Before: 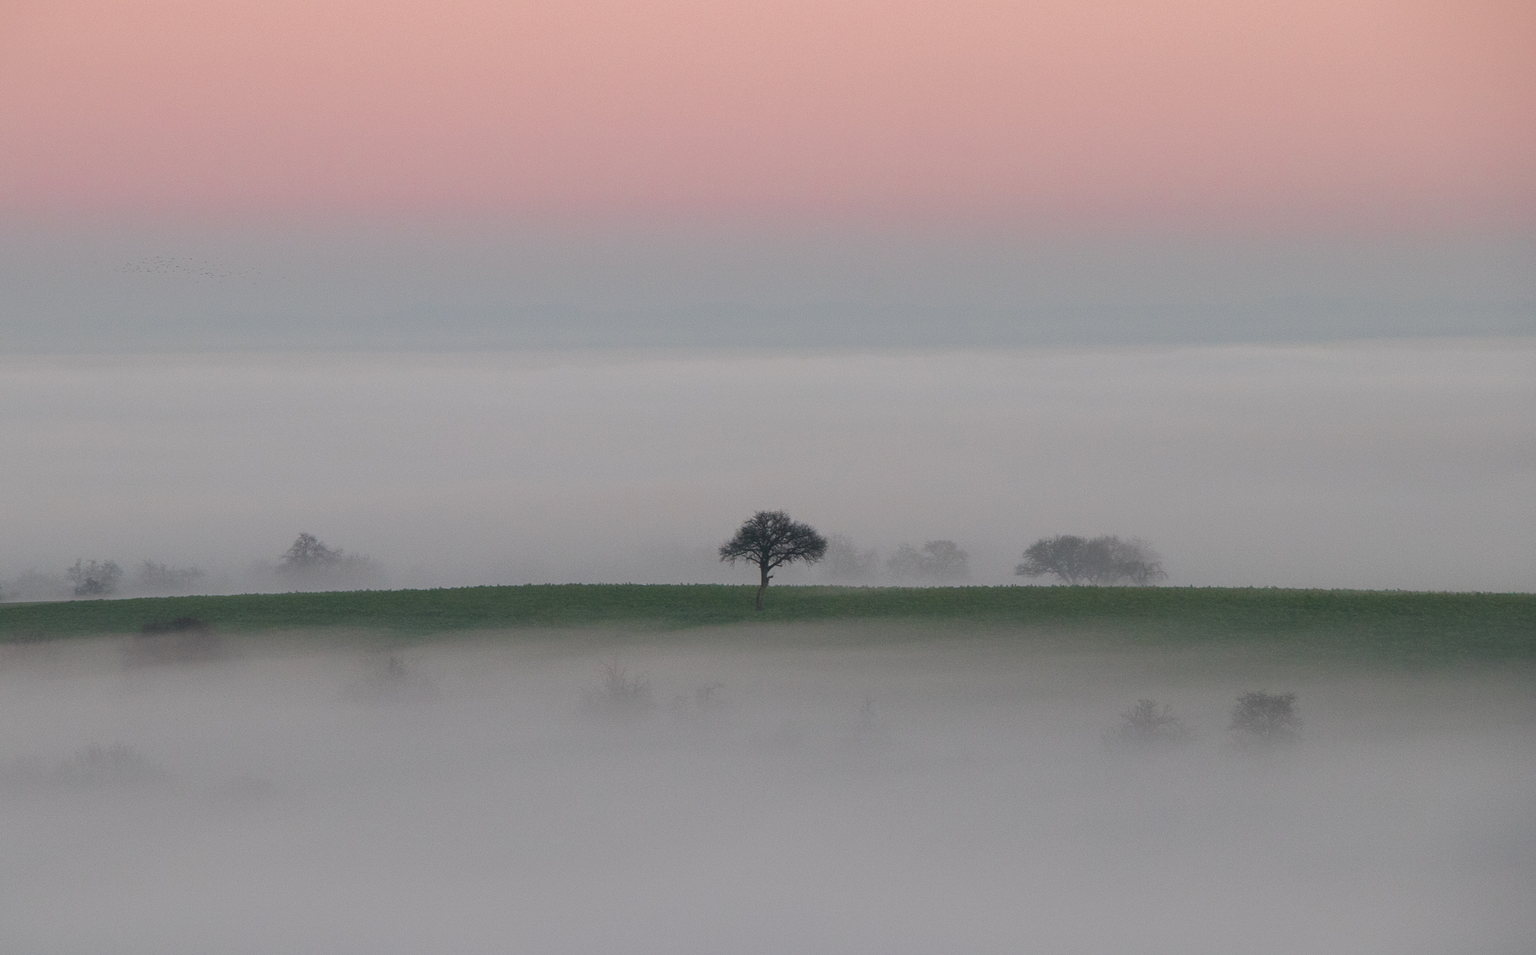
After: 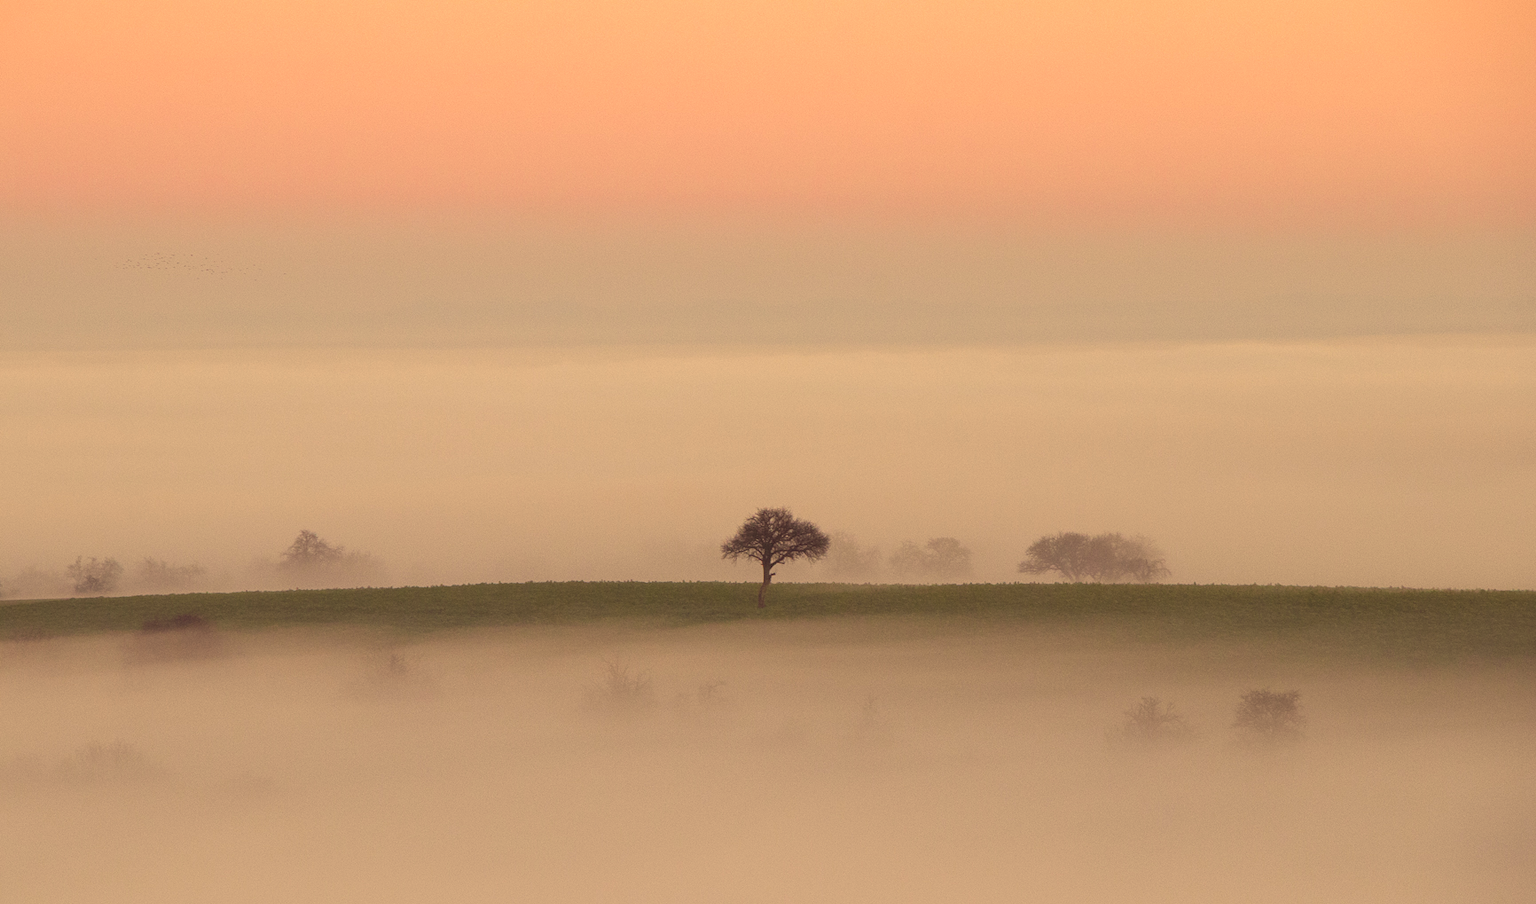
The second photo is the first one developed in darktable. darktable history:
exposure: exposure 0.558 EV, compensate highlight preservation false
crop: top 0.466%, right 0.263%, bottom 5.022%
contrast brightness saturation: contrast -0.071, brightness -0.033, saturation -0.115
color correction: highlights a* 9.68, highlights b* 38.49, shadows a* 14.15, shadows b* 3.31
